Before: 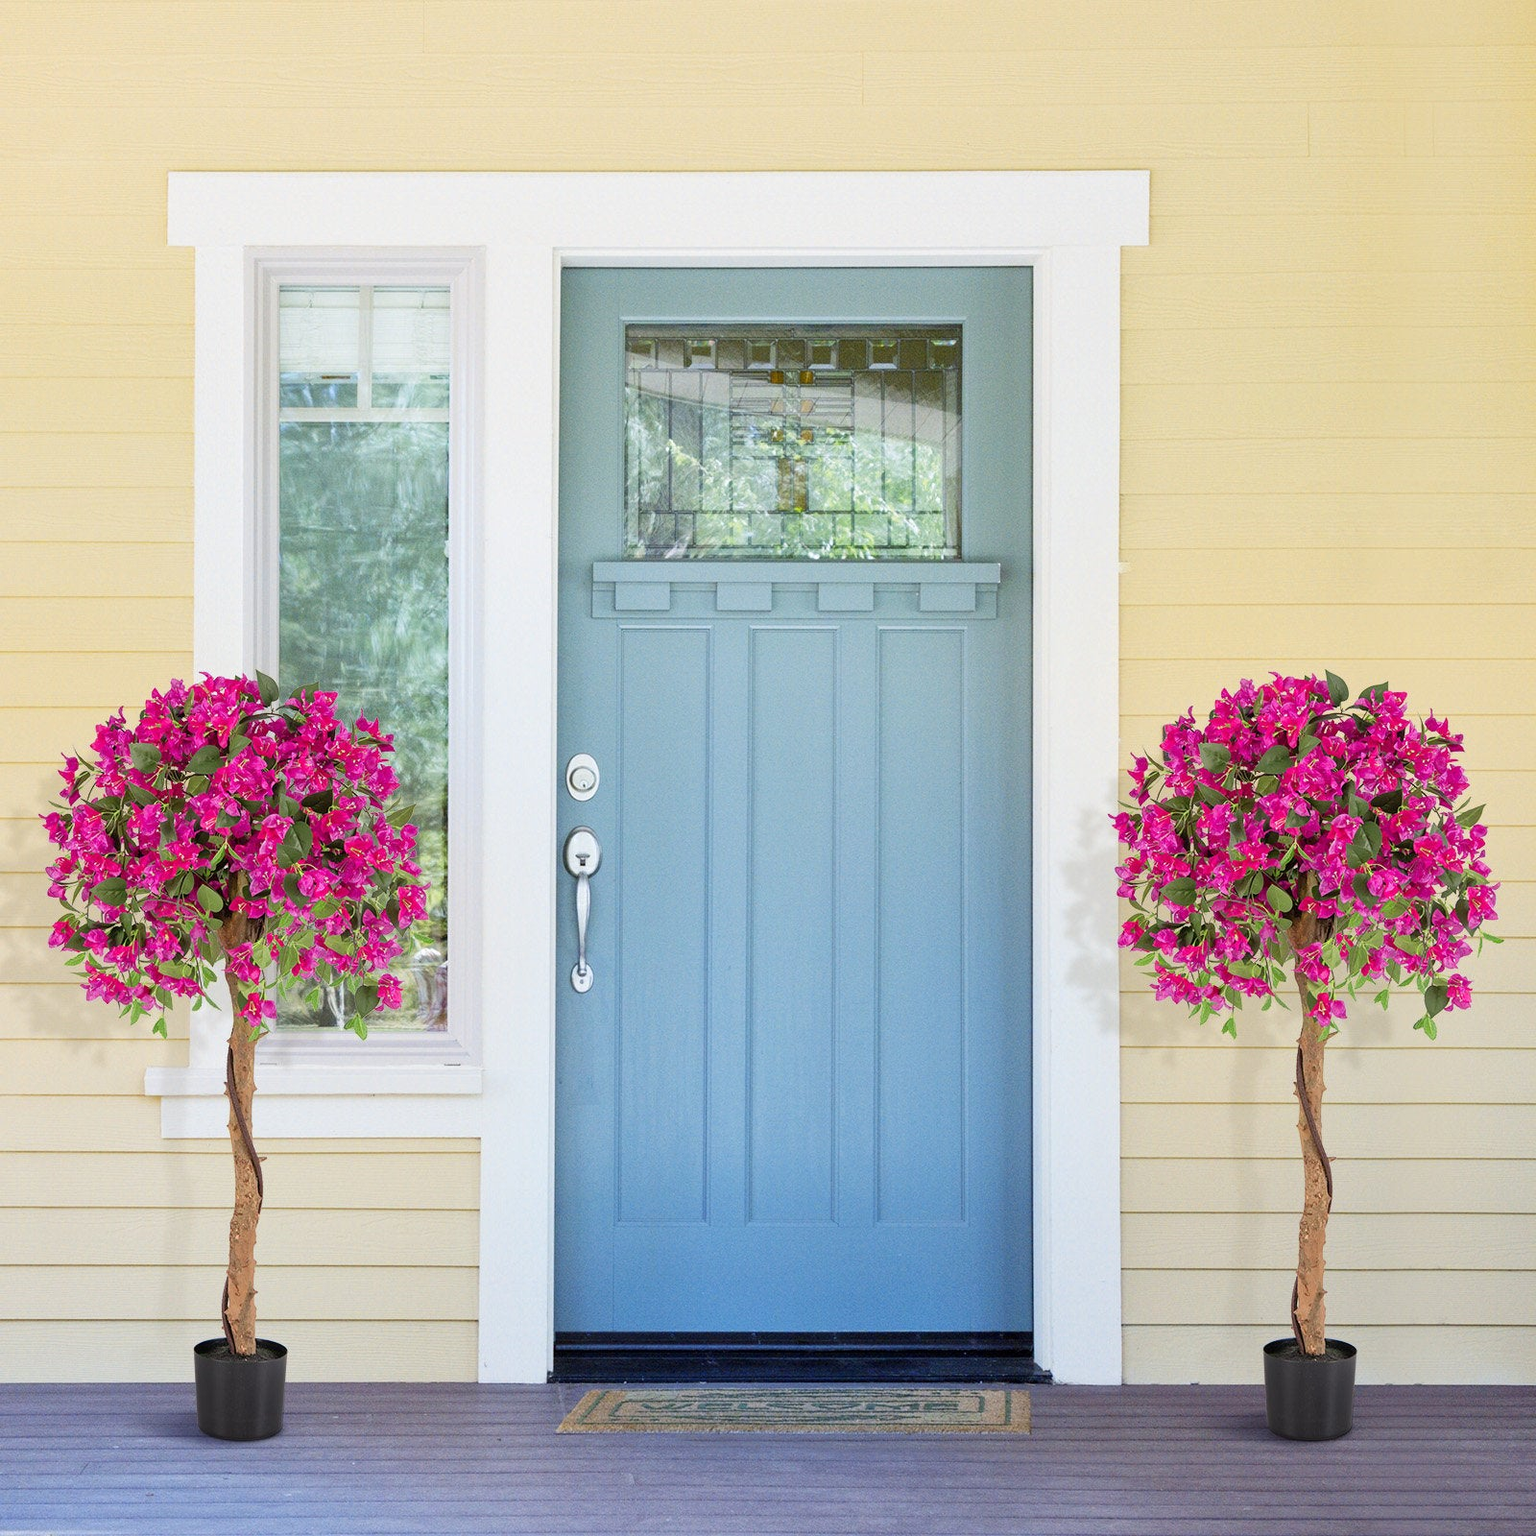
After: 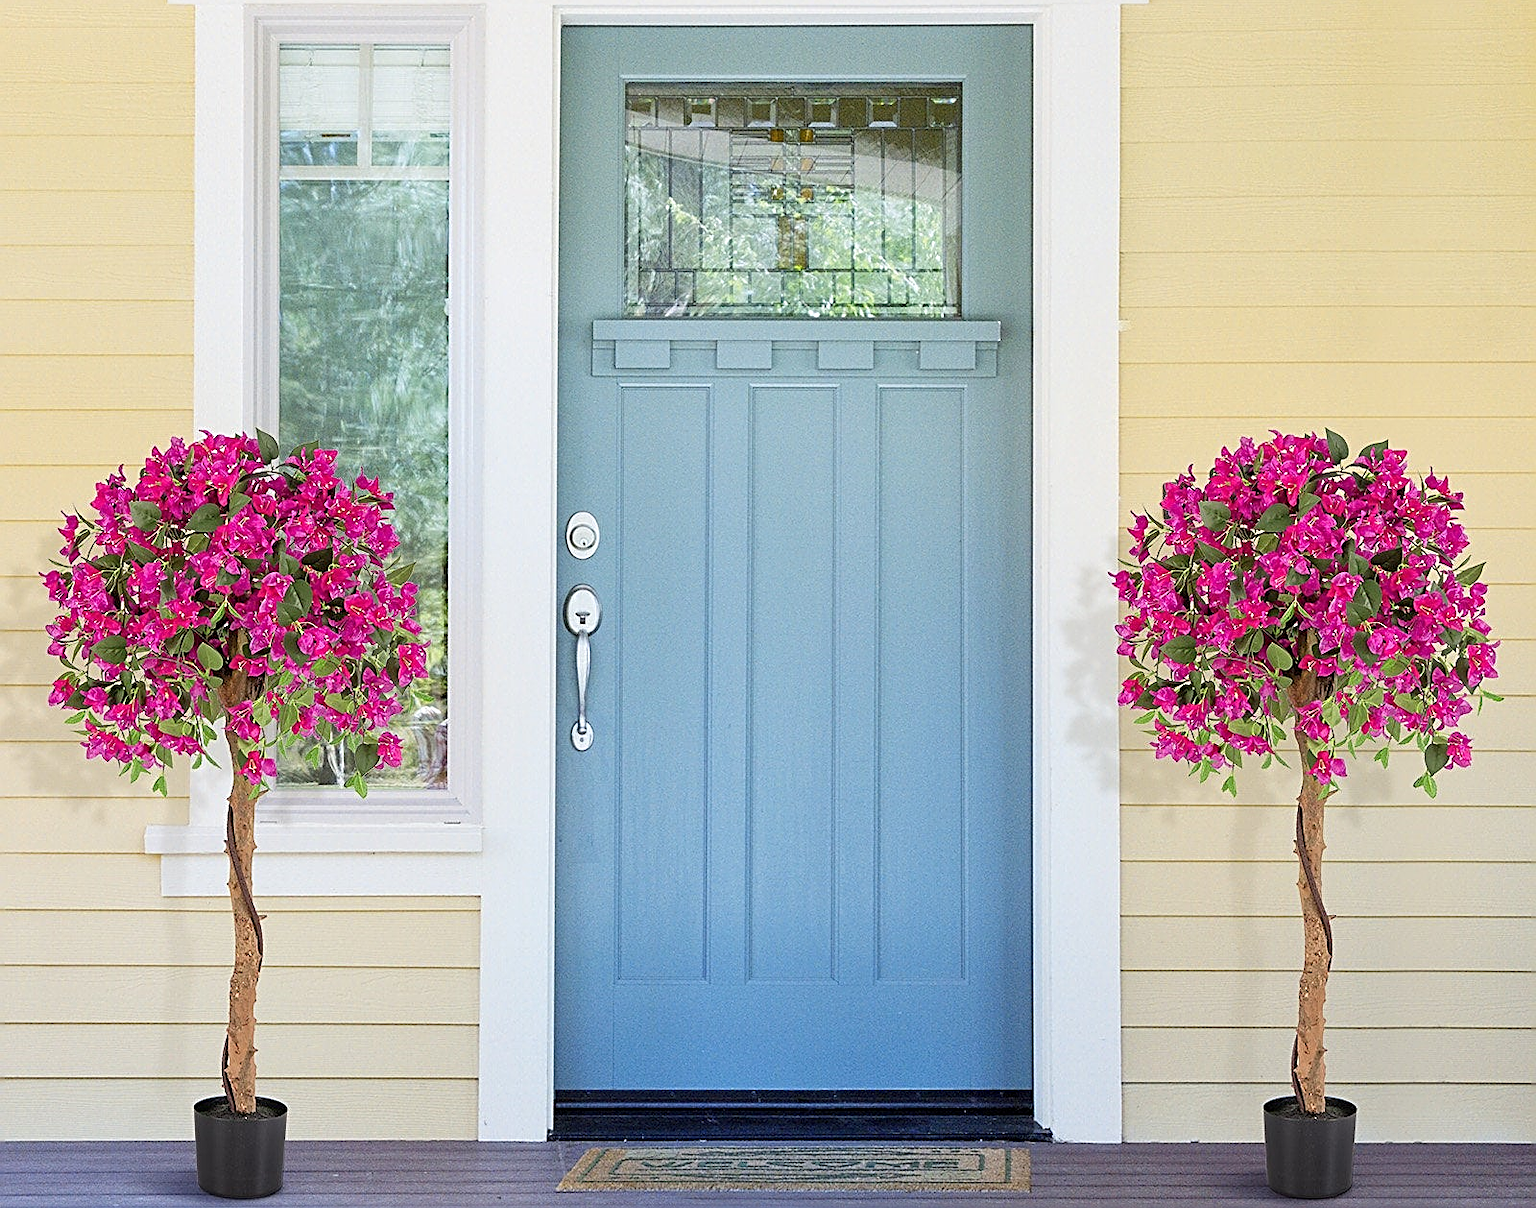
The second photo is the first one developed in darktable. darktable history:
crop and rotate: top 15.774%, bottom 5.506%
sharpen: amount 0.901
white balance: red 1, blue 1
